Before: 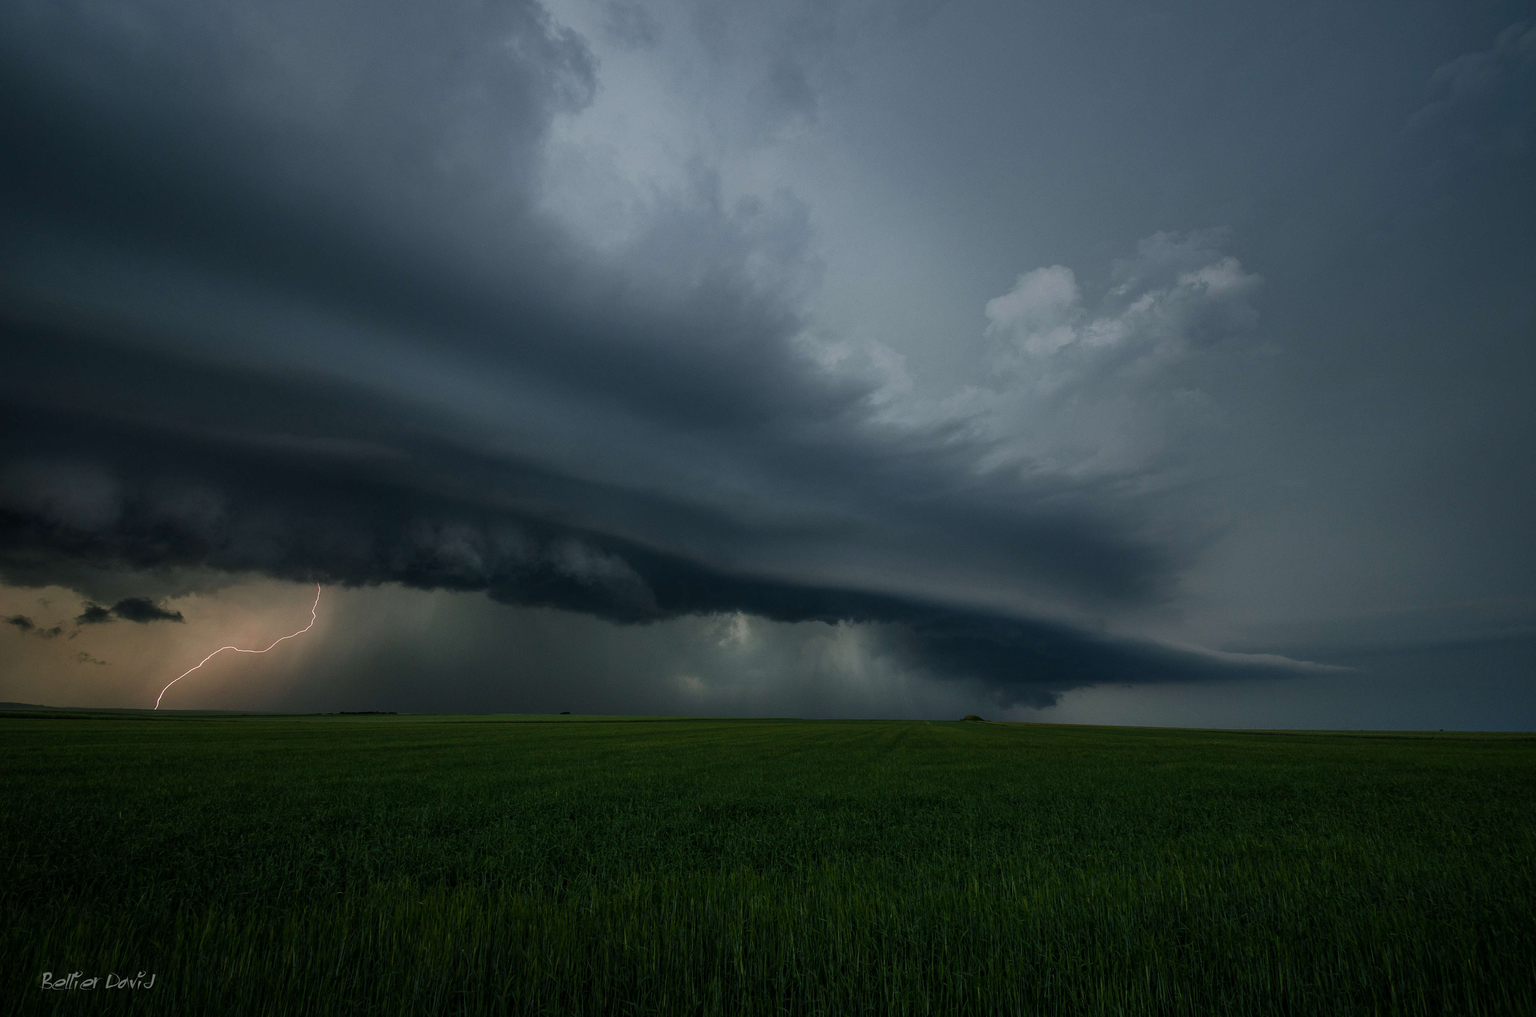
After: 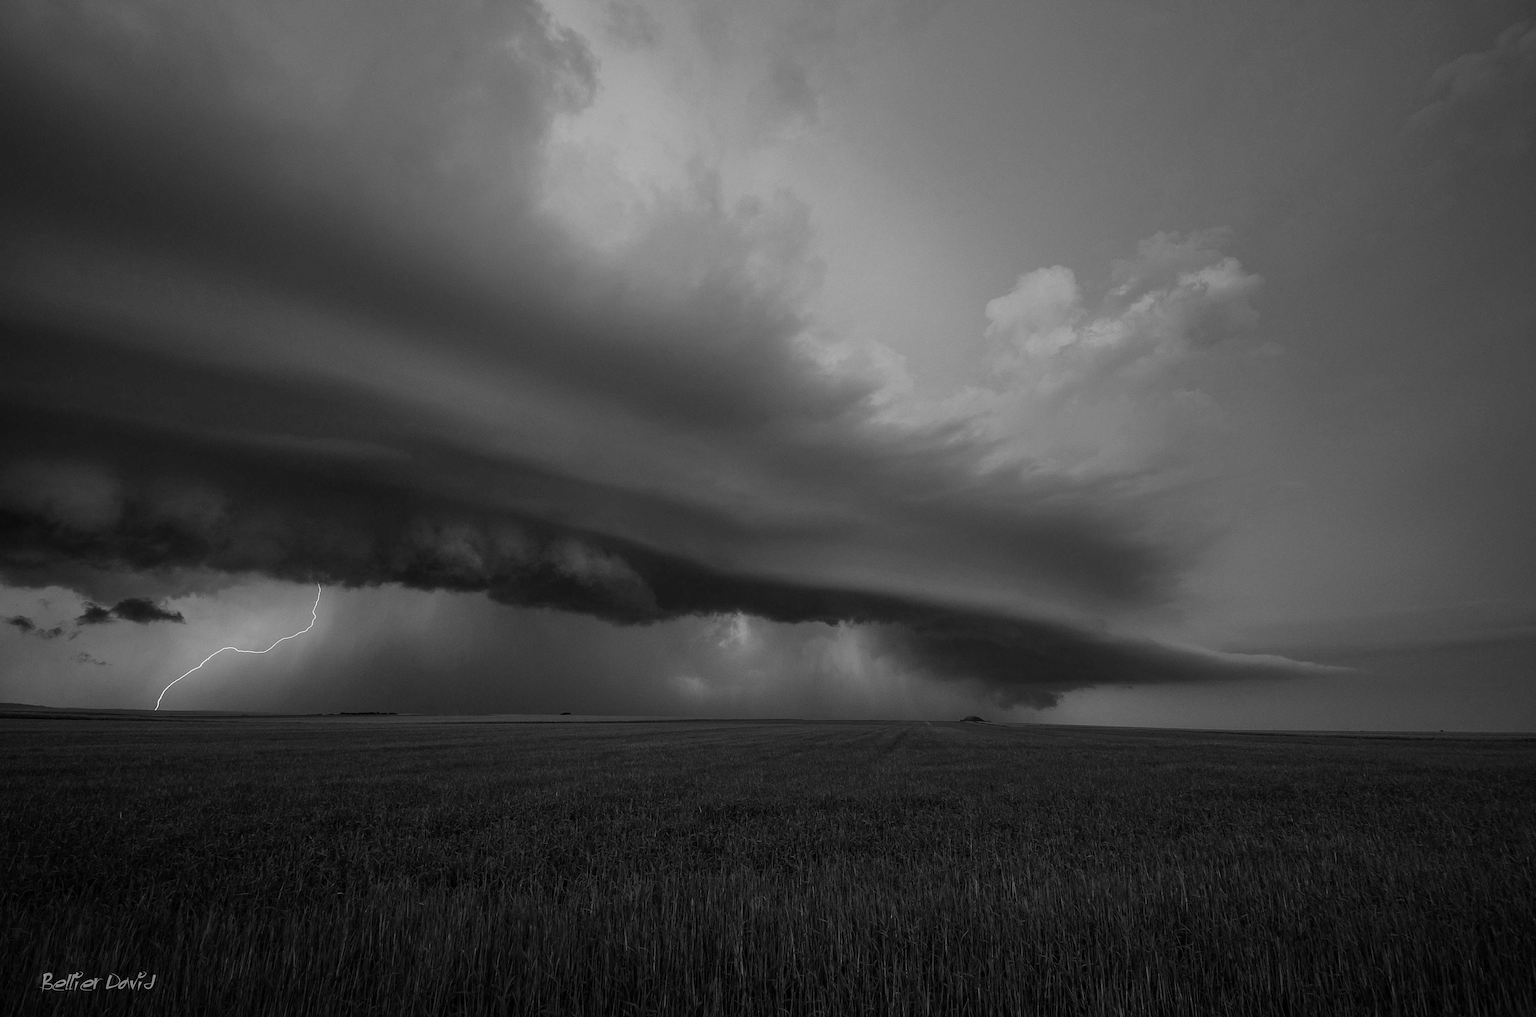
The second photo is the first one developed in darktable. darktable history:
velvia: on, module defaults
sharpen: amount 0.2
tone curve: curves: ch0 [(0, 0) (0.389, 0.458) (0.745, 0.82) (0.849, 0.917) (0.919, 0.969) (1, 1)]; ch1 [(0, 0) (0.437, 0.404) (0.5, 0.5) (0.529, 0.55) (0.58, 0.6) (0.616, 0.649) (1, 1)]; ch2 [(0, 0) (0.442, 0.428) (0.5, 0.5) (0.525, 0.543) (0.585, 0.62) (1, 1)], color space Lab, independent channels, preserve colors none
monochrome: on, module defaults
